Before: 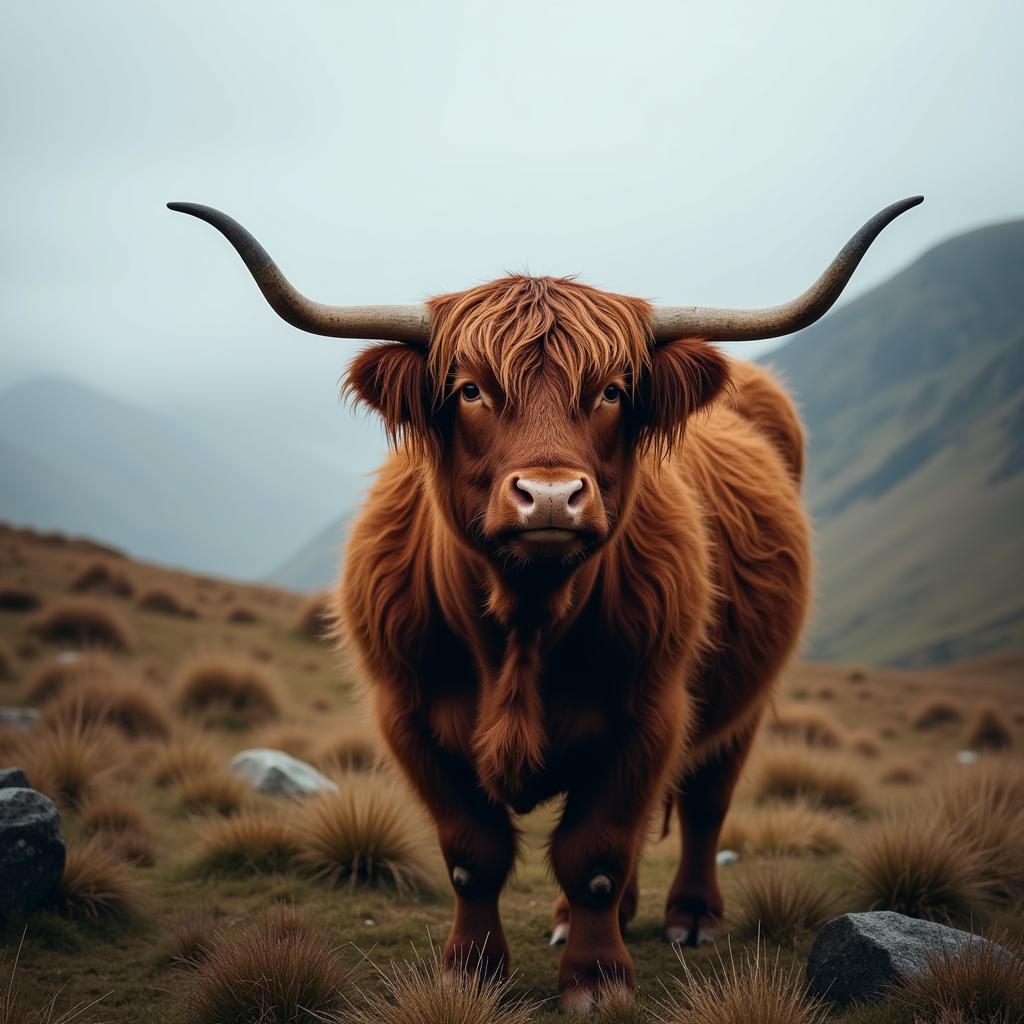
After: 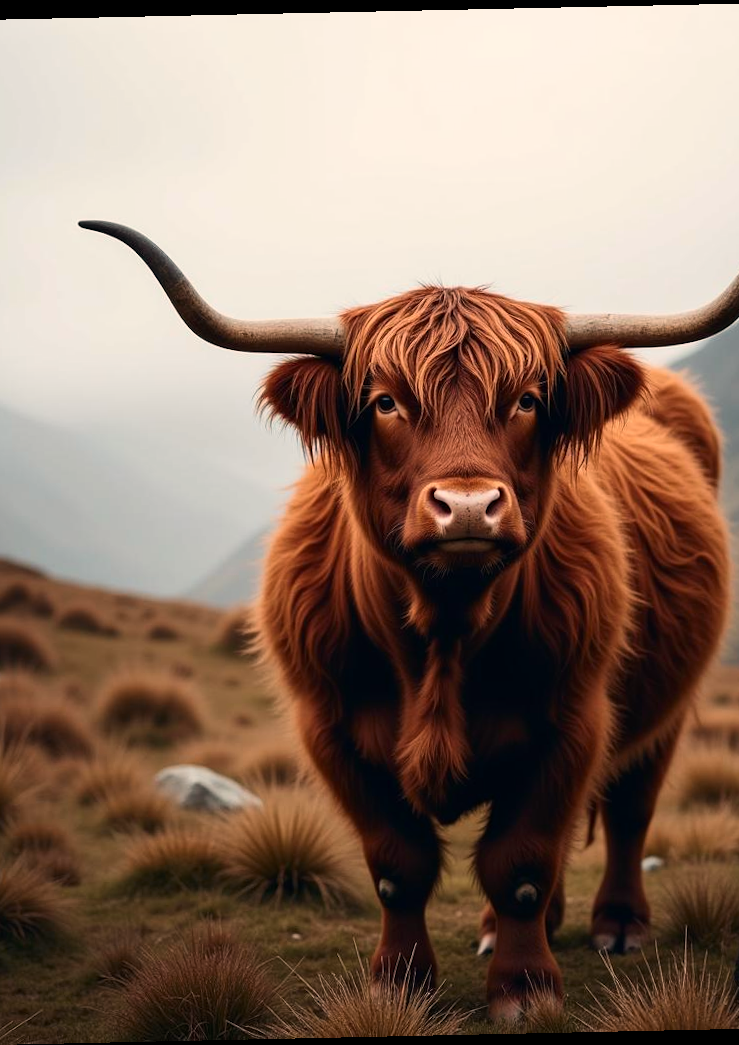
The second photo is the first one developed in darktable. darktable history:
tone equalizer: on, module defaults
contrast brightness saturation: contrast 0.14
crop and rotate: left 9.061%, right 20.142%
white balance: red 1.127, blue 0.943
rotate and perspective: rotation -1.24°, automatic cropping off
